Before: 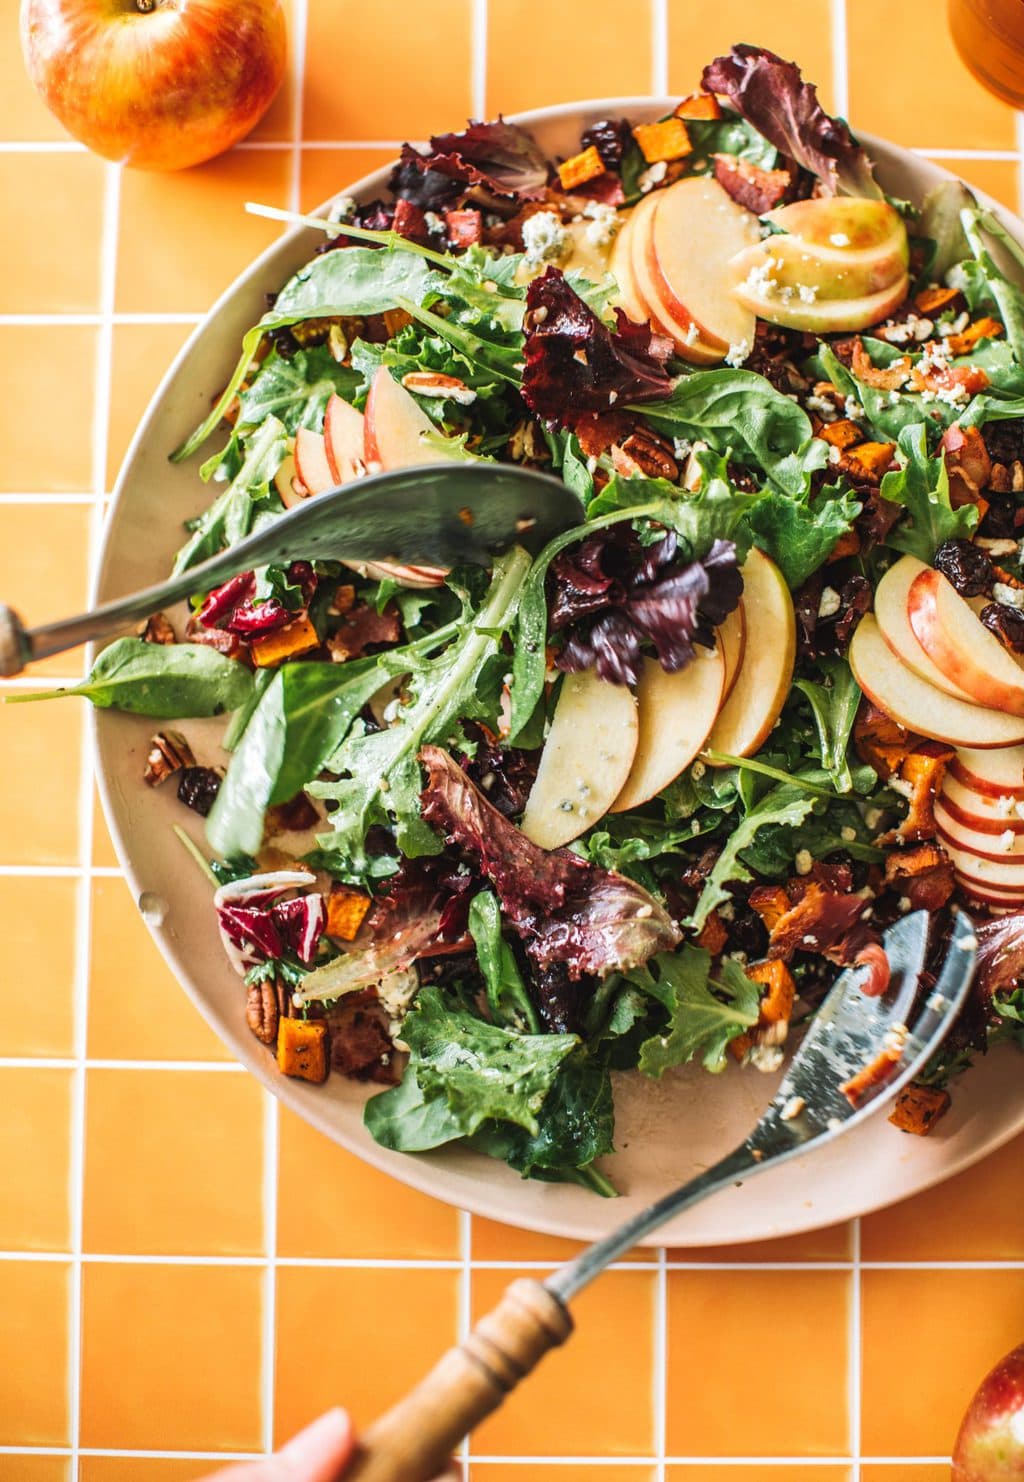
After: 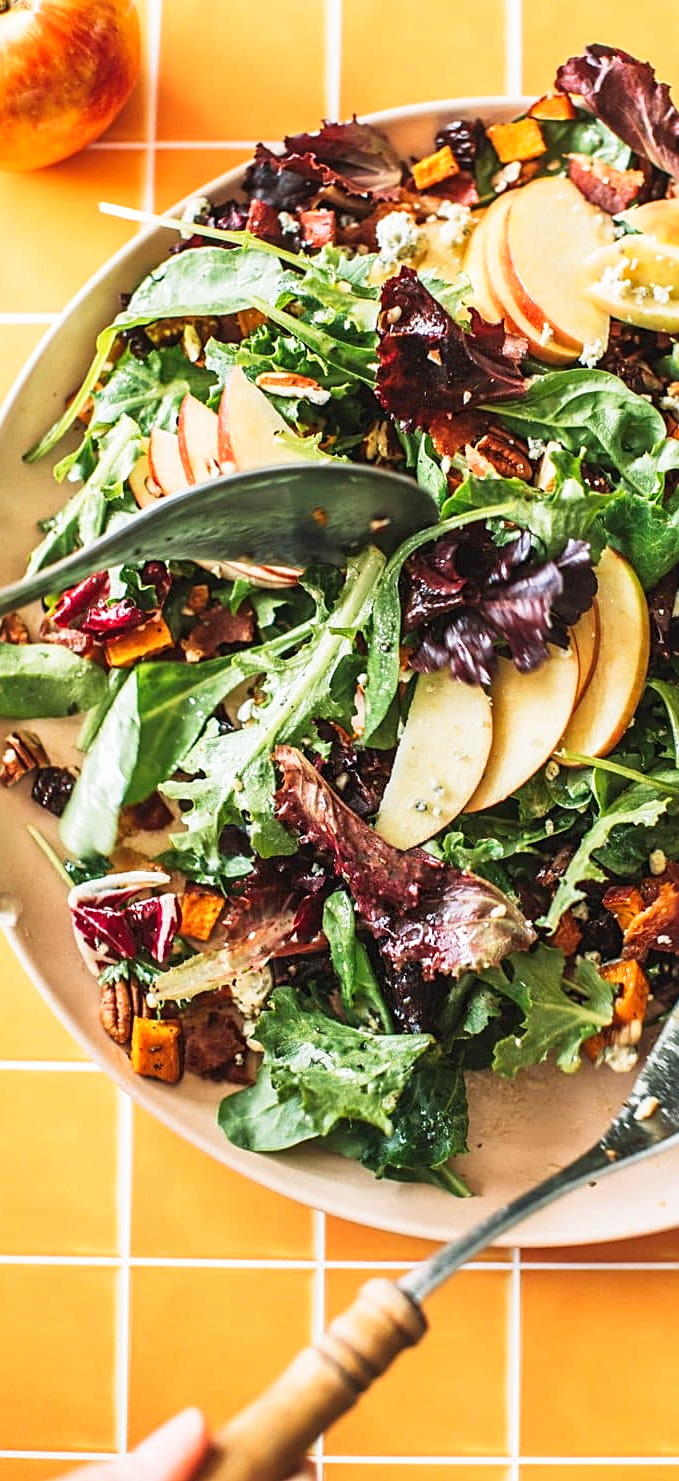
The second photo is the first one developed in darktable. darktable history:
sharpen: on, module defaults
crop and rotate: left 14.335%, right 19.348%
base curve: curves: ch0 [(0, 0) (0.666, 0.806) (1, 1)], preserve colors none
